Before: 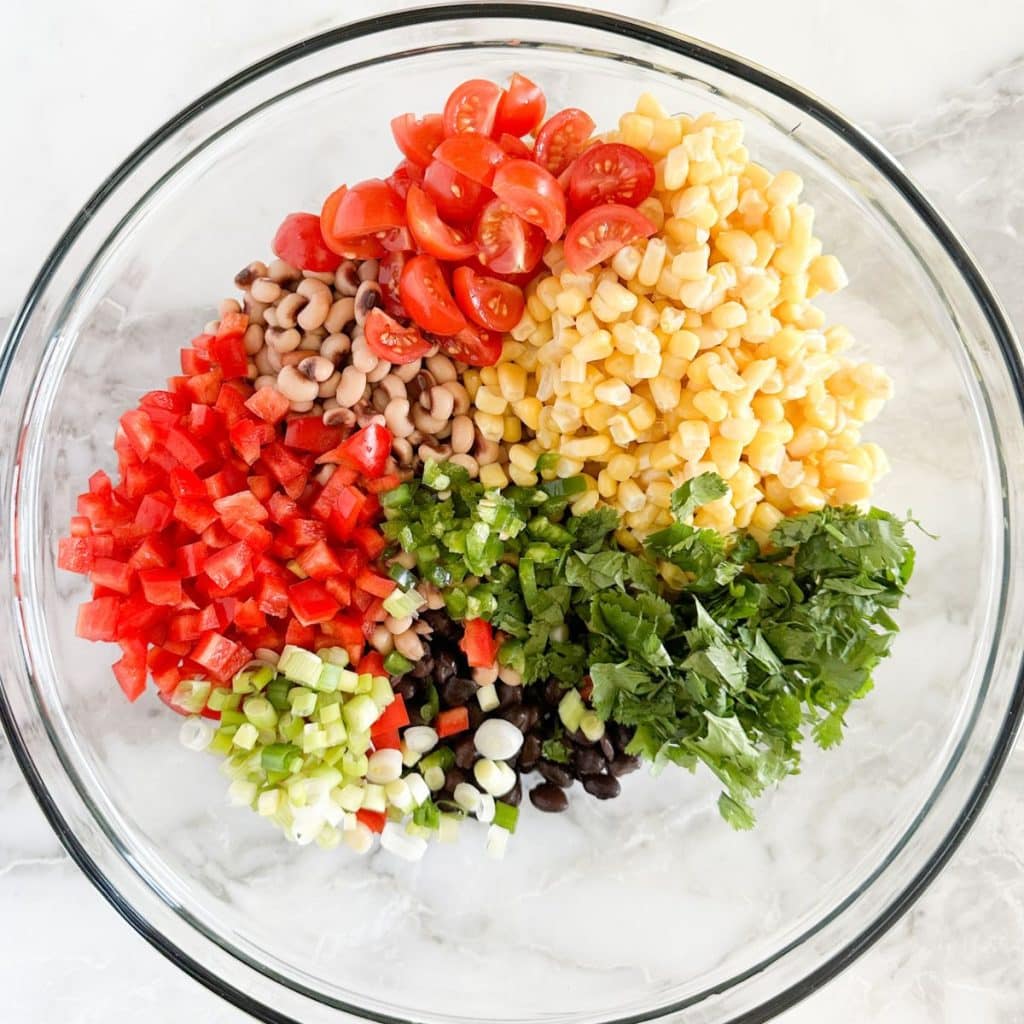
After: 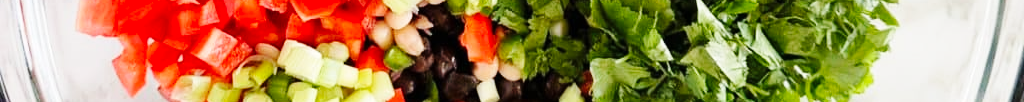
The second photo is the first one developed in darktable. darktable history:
base curve: curves: ch0 [(0, 0) (0.032, 0.025) (0.121, 0.166) (0.206, 0.329) (0.605, 0.79) (1, 1)], preserve colors none
crop and rotate: top 59.084%, bottom 30.916%
